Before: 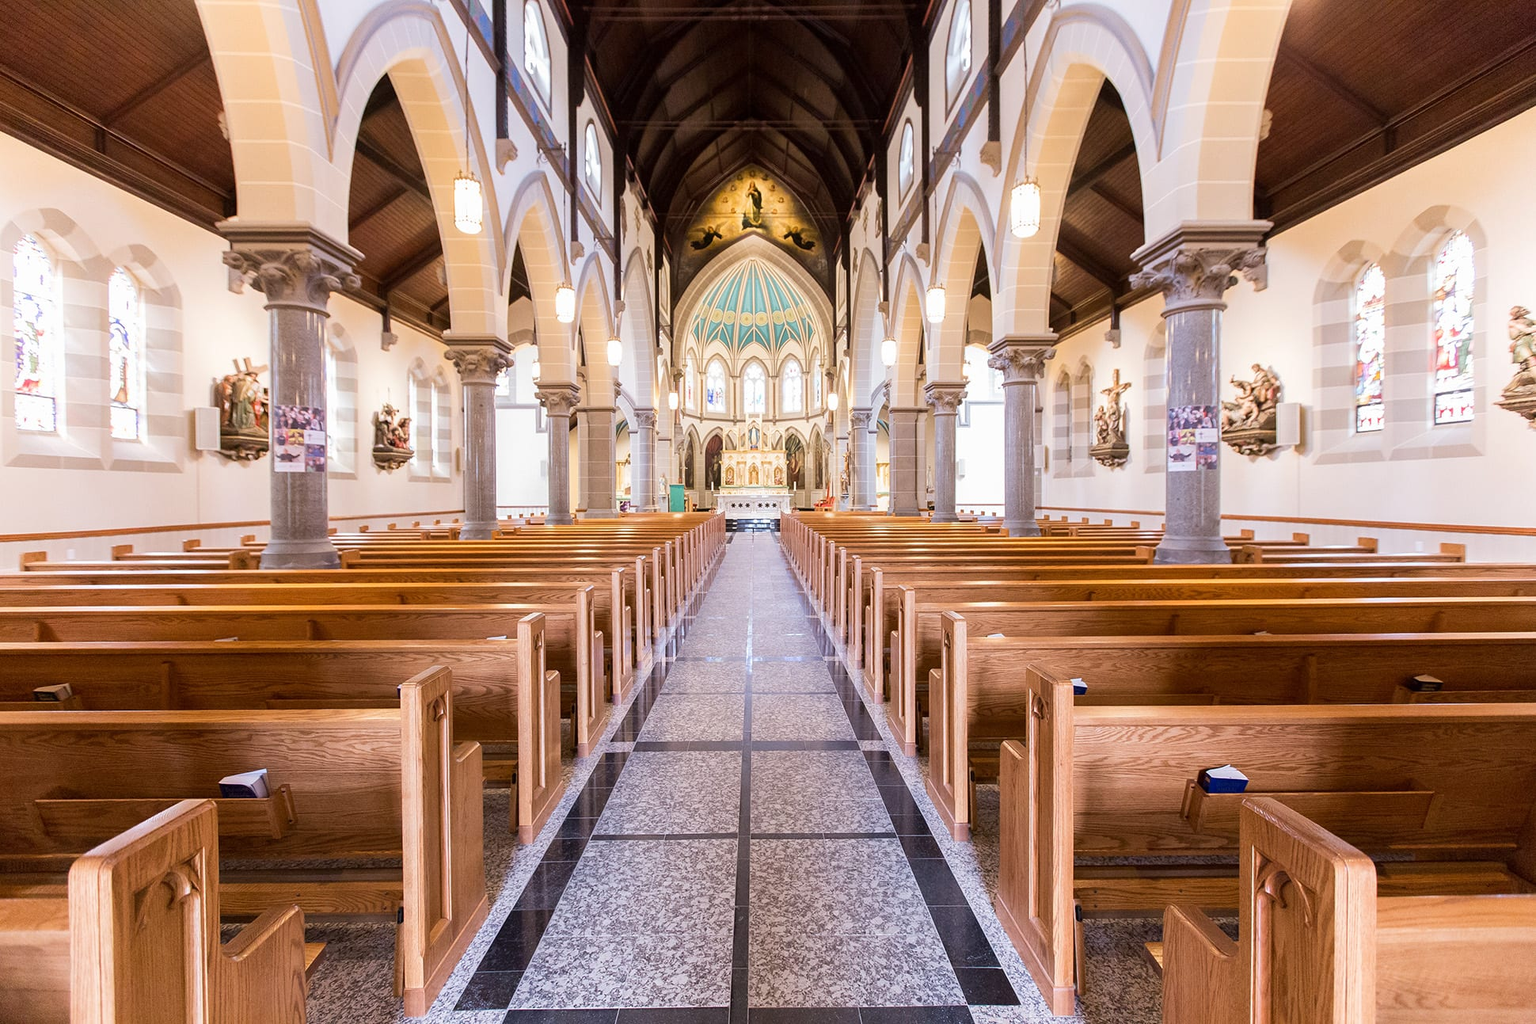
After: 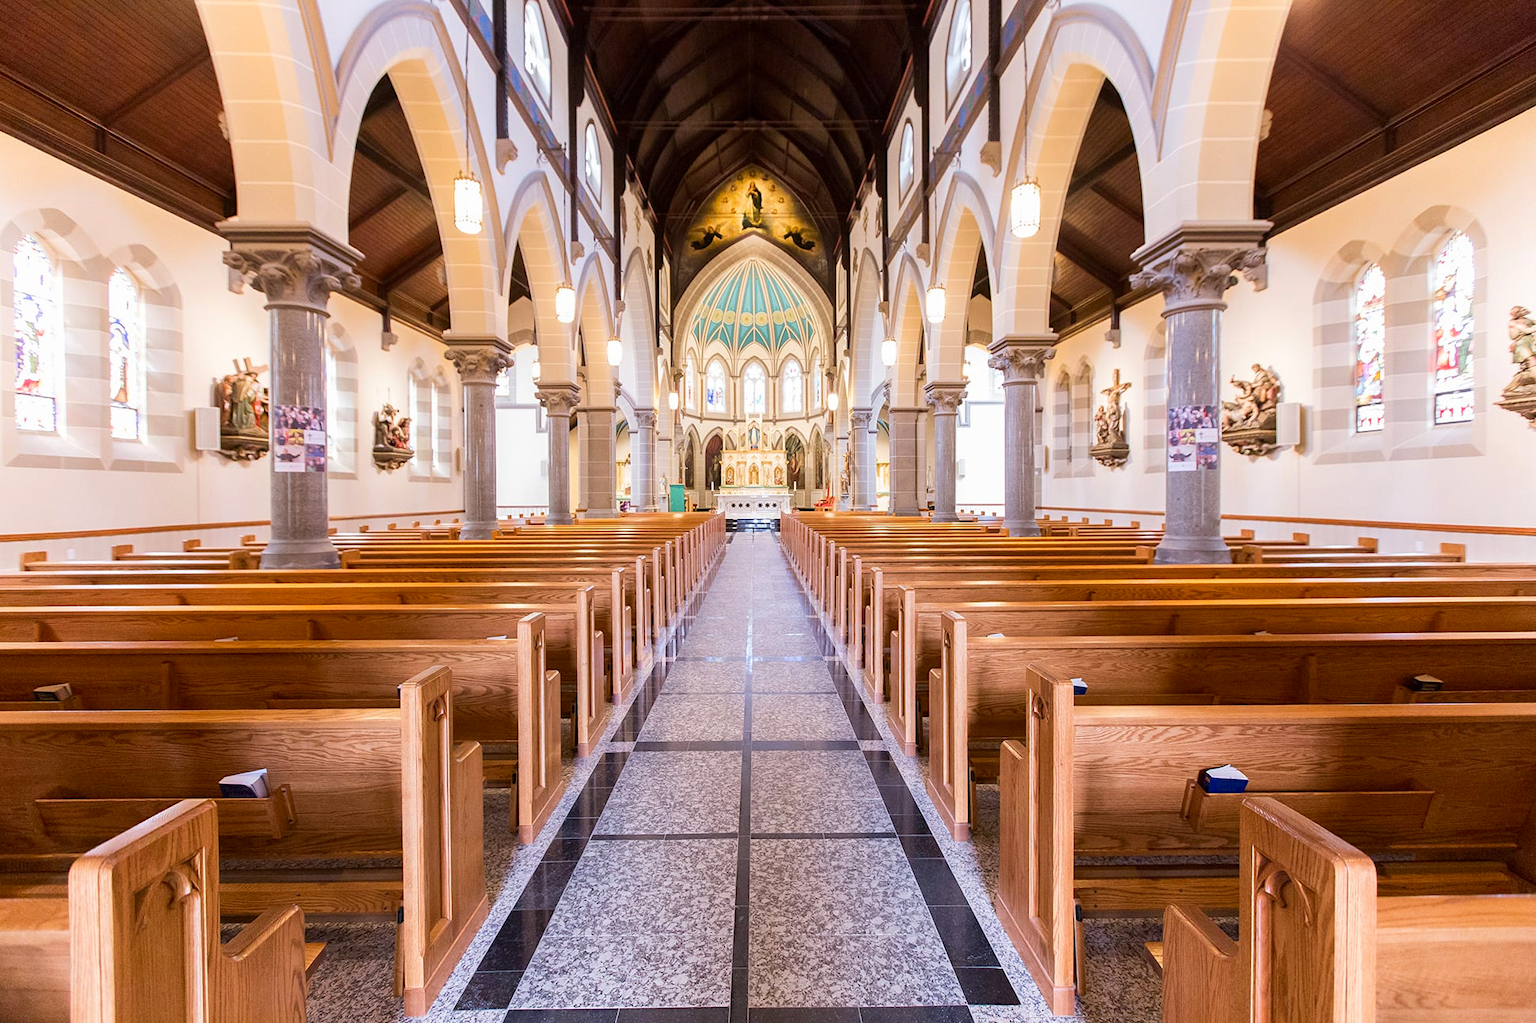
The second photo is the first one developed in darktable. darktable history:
contrast brightness saturation: contrast 0.038, saturation 0.15
